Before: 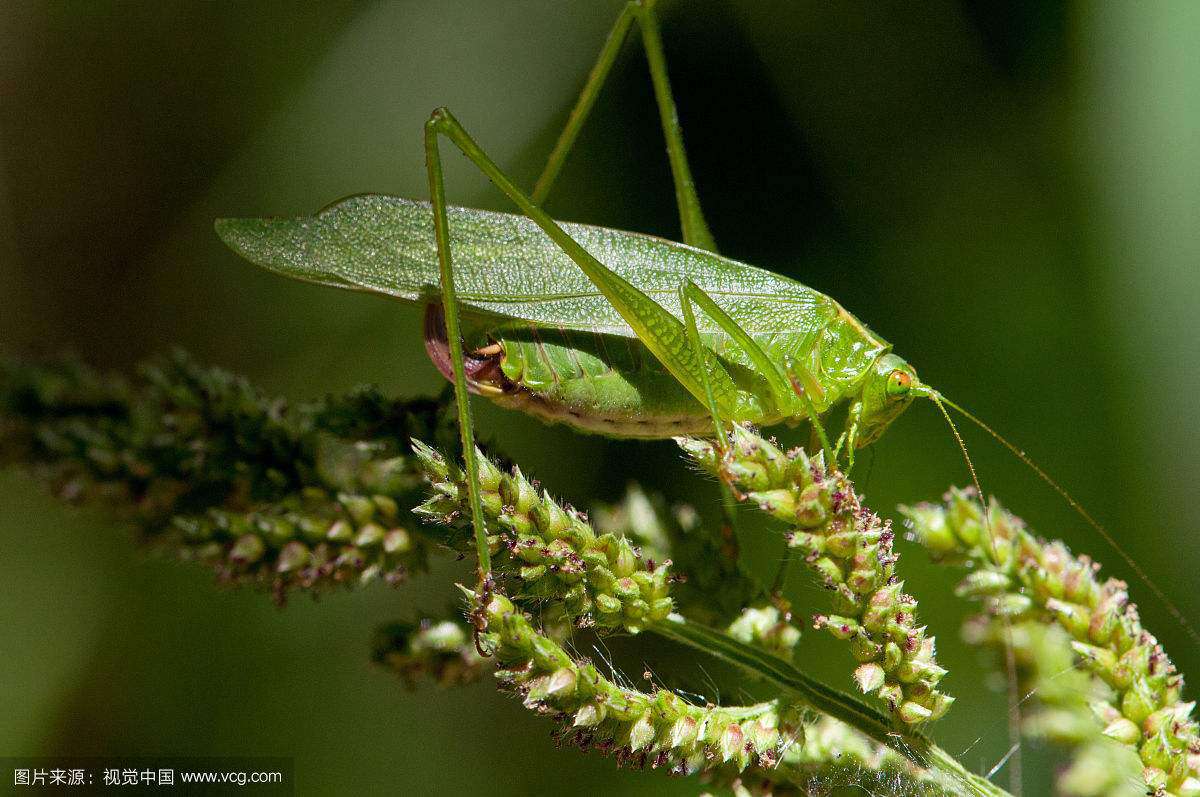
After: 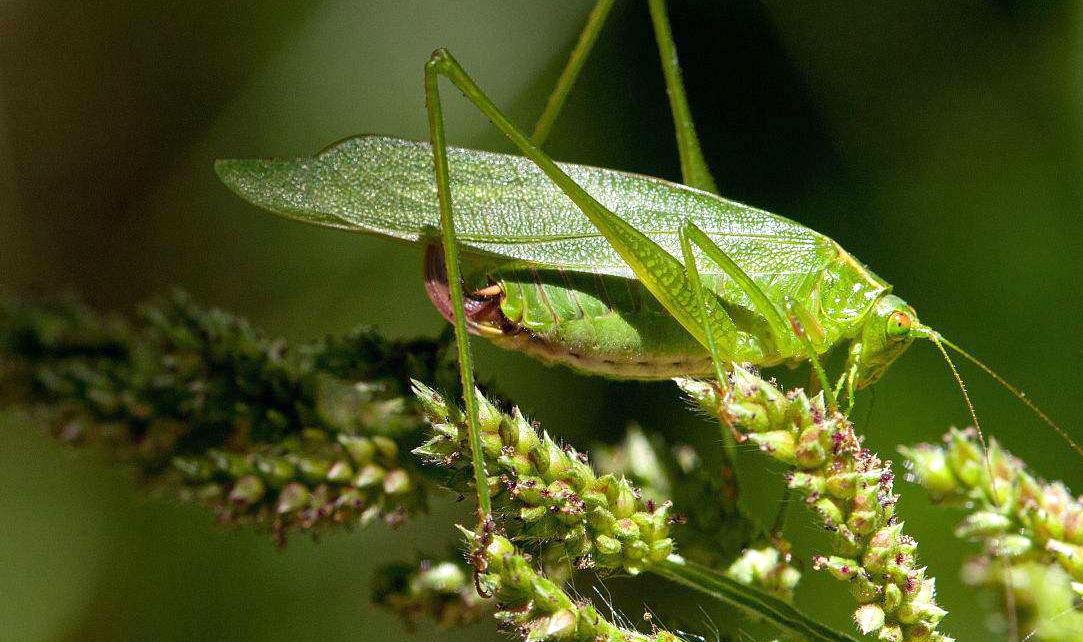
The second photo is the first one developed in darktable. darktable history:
crop: top 7.49%, right 9.717%, bottom 11.943%
exposure: black level correction 0, exposure 0.4 EV, compensate exposure bias true, compensate highlight preservation false
